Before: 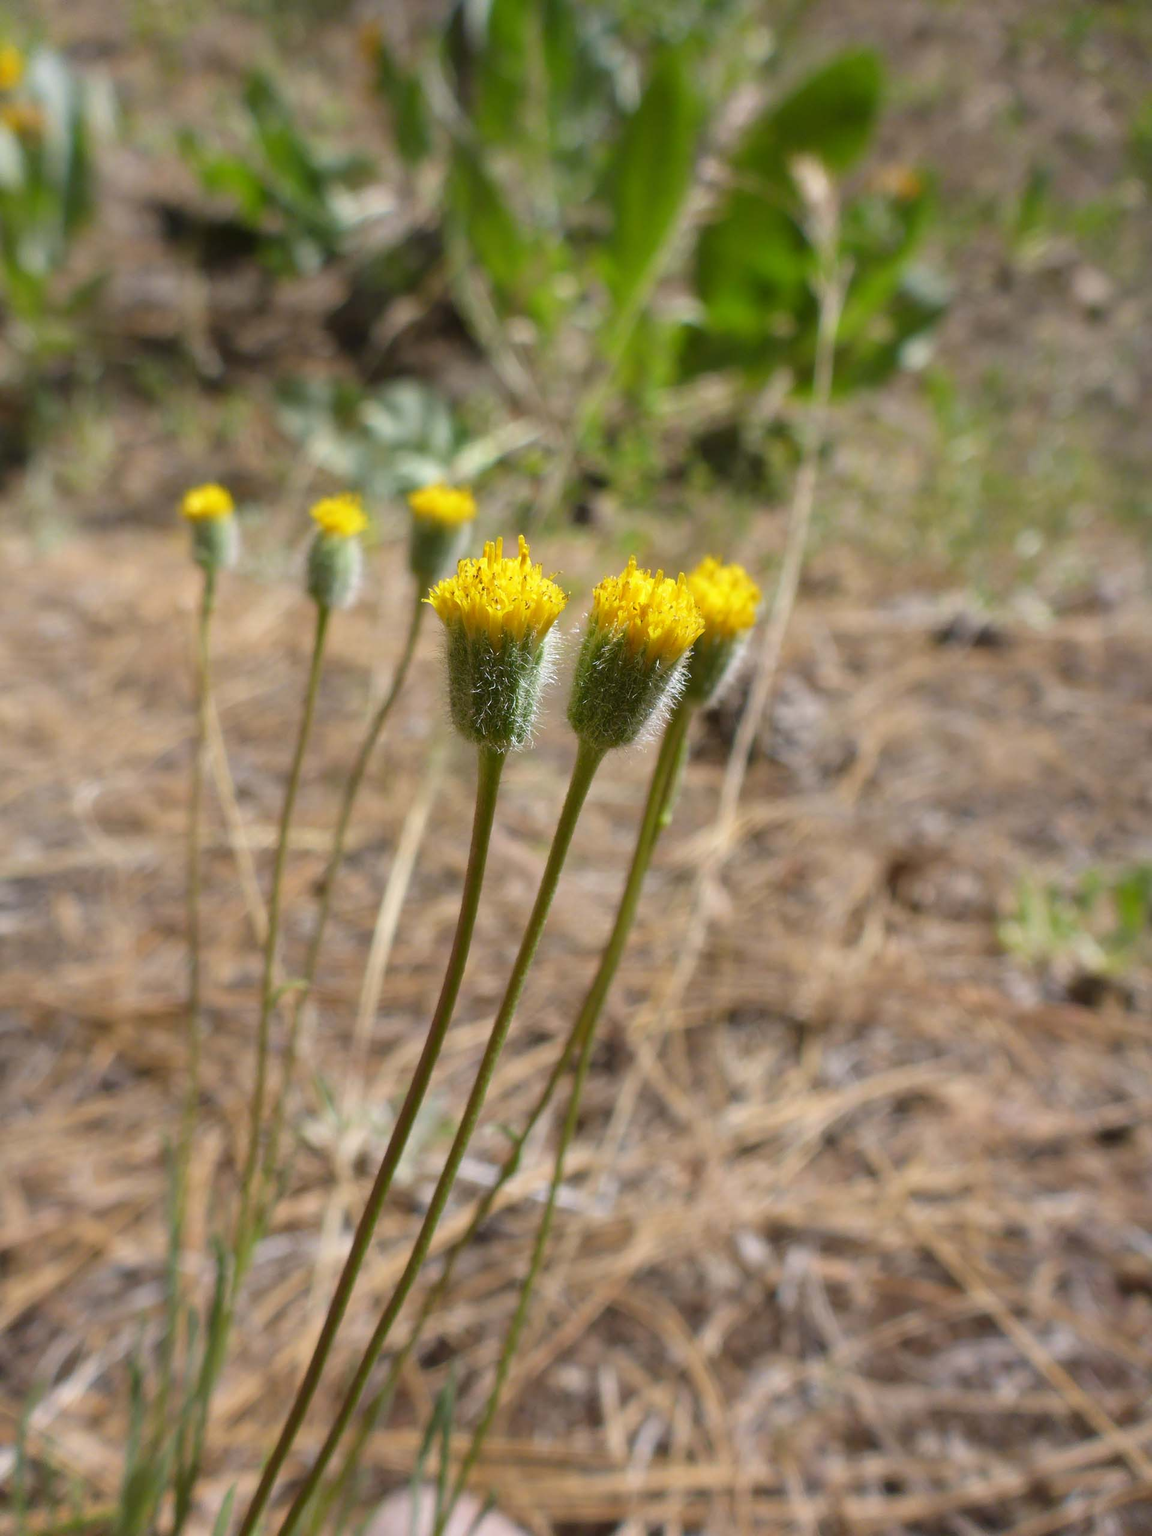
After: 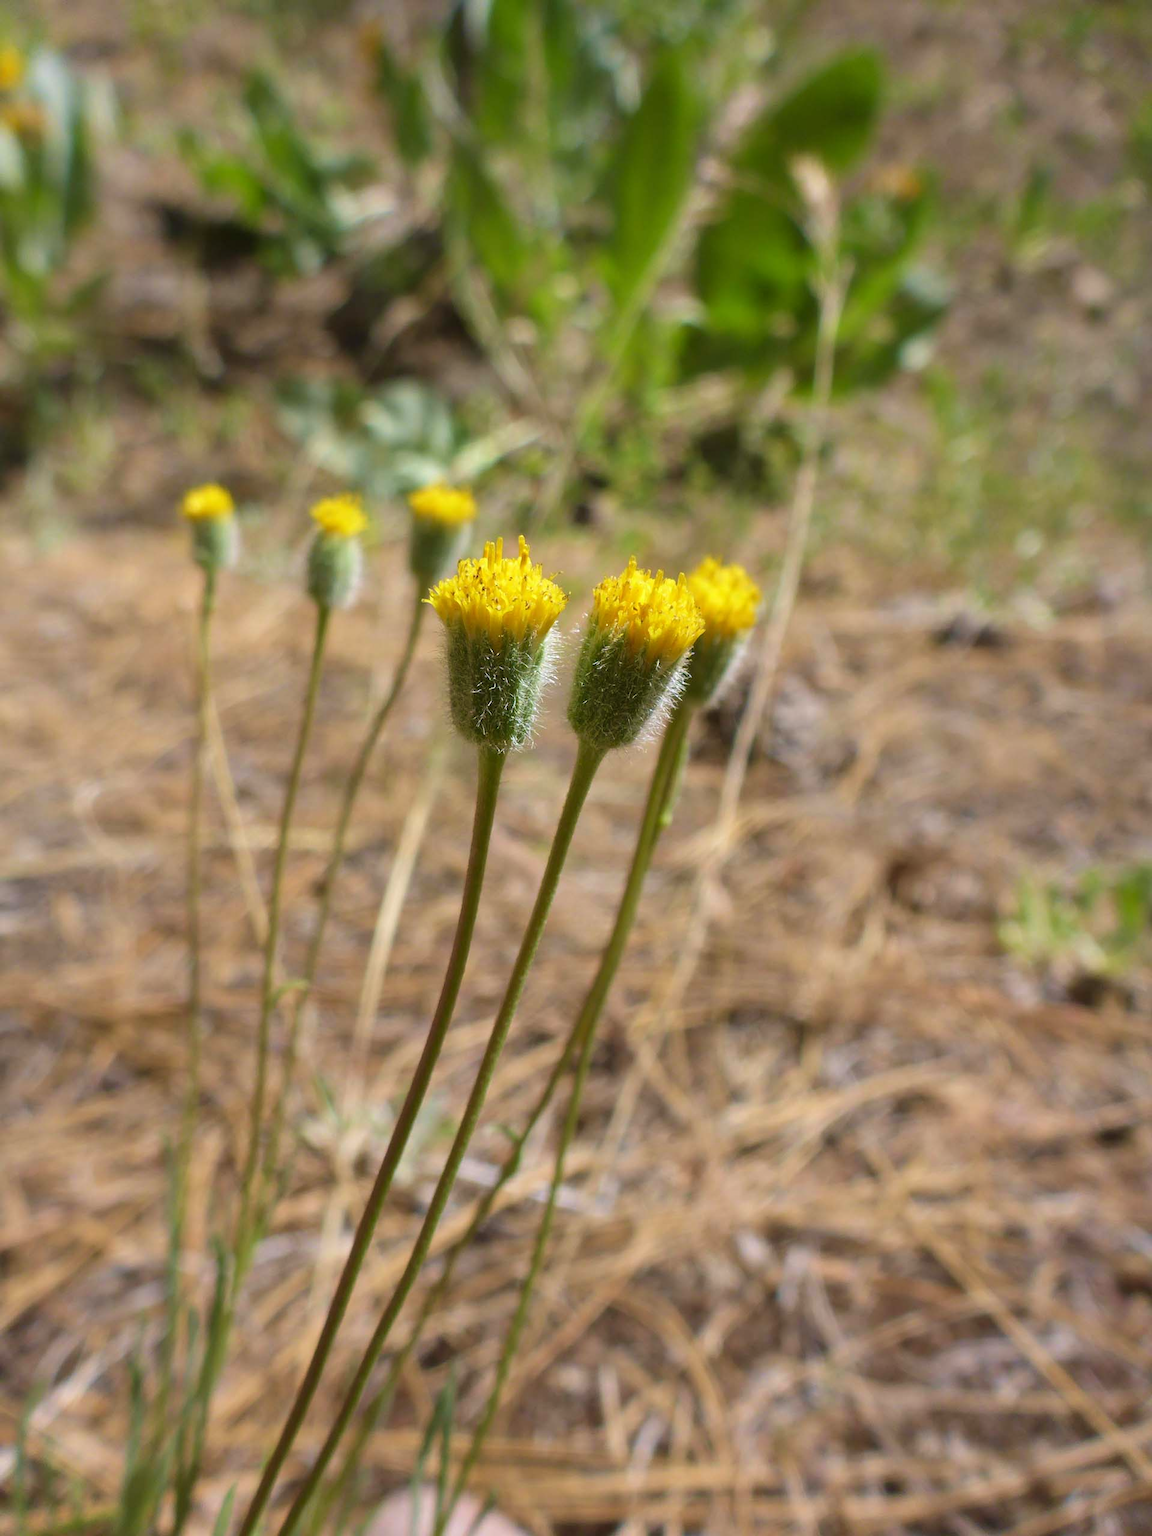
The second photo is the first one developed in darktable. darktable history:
tone equalizer: edges refinement/feathering 500, mask exposure compensation -1.57 EV, preserve details no
velvia: on, module defaults
